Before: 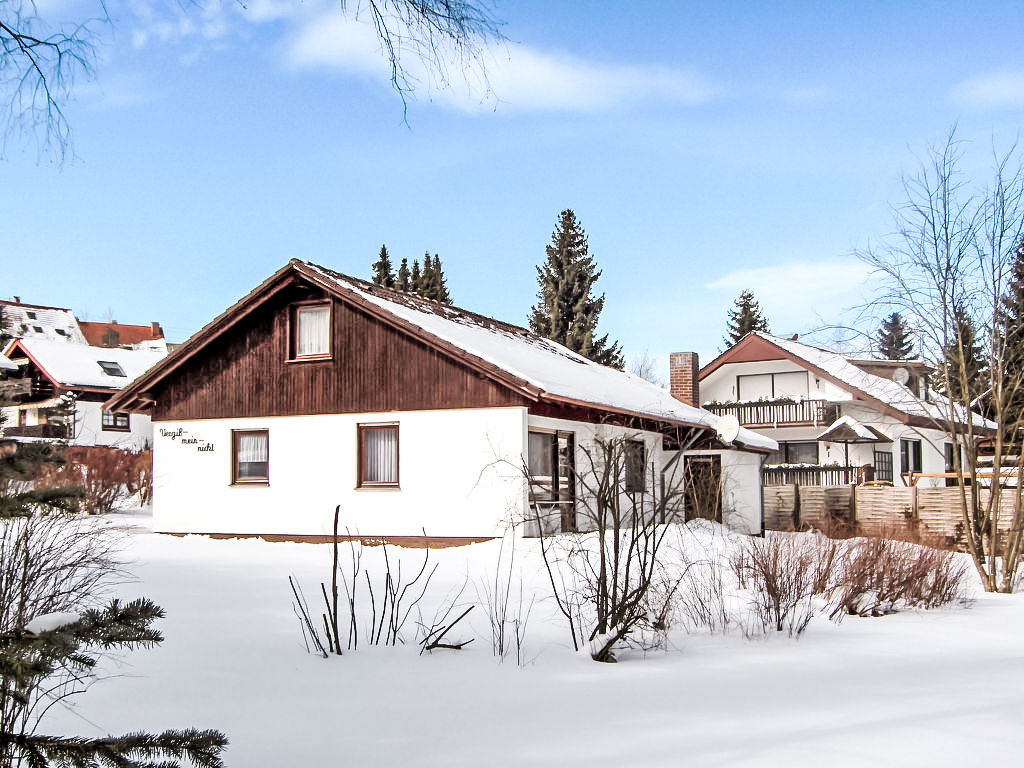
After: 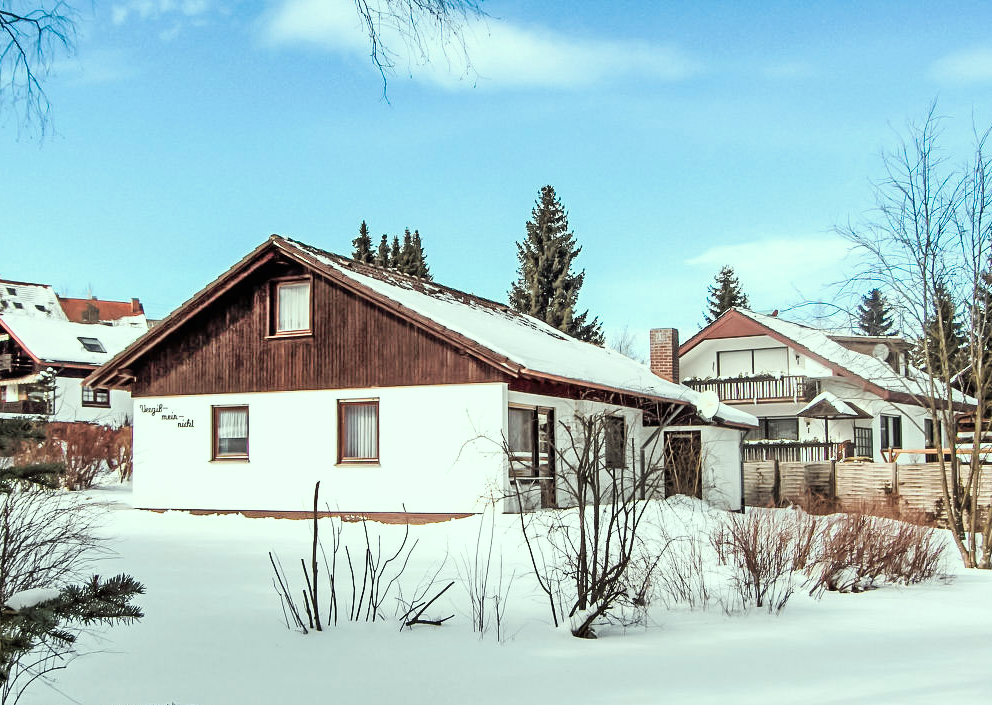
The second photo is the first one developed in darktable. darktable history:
color calibration: x 0.396, y 0.386, temperature 3669 K
contrast equalizer: y [[0.5, 0.5, 0.478, 0.5, 0.5, 0.5], [0.5 ×6], [0.5 ×6], [0 ×6], [0 ×6]]
white balance: red 1.08, blue 0.791
crop: left 1.964%, top 3.251%, right 1.122%, bottom 4.933%
